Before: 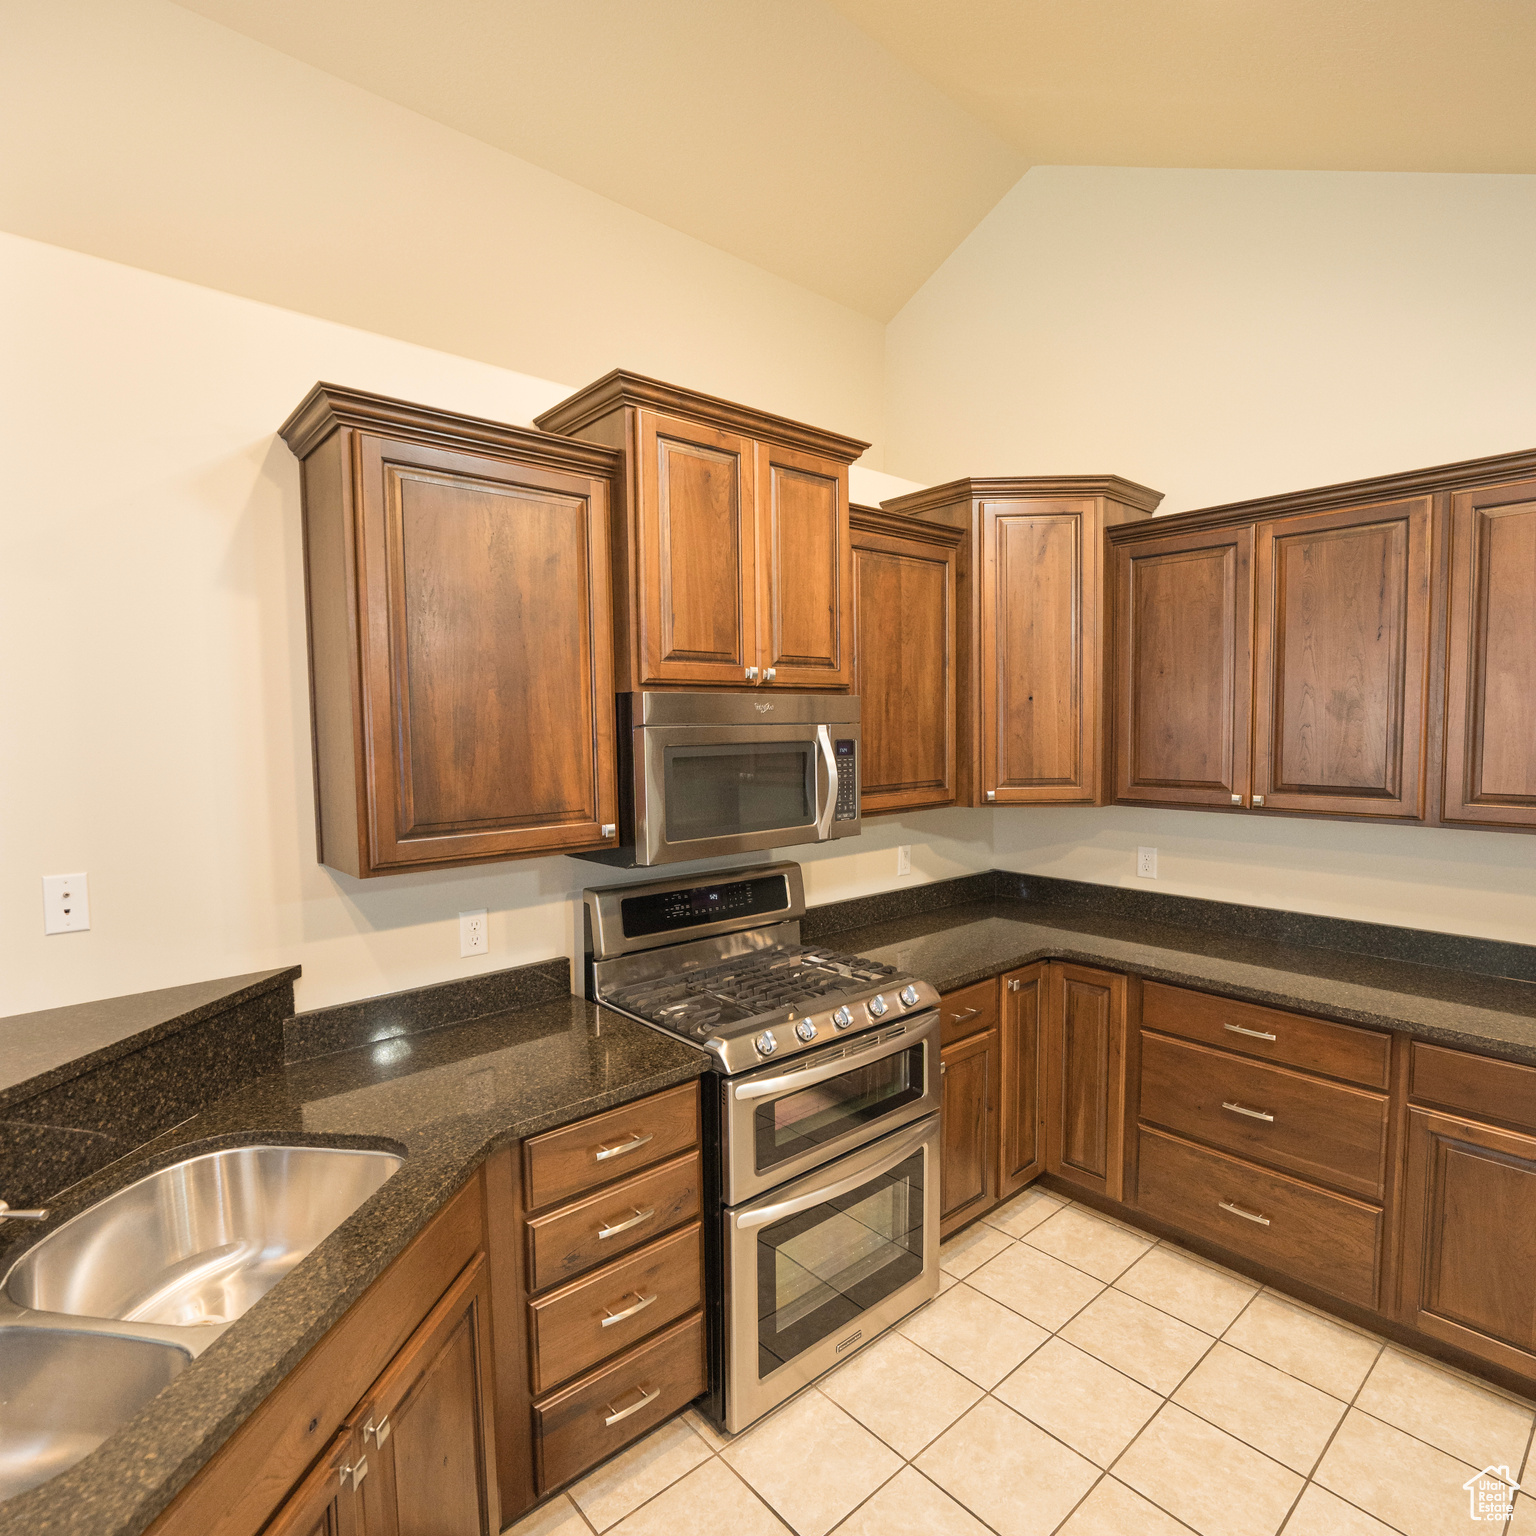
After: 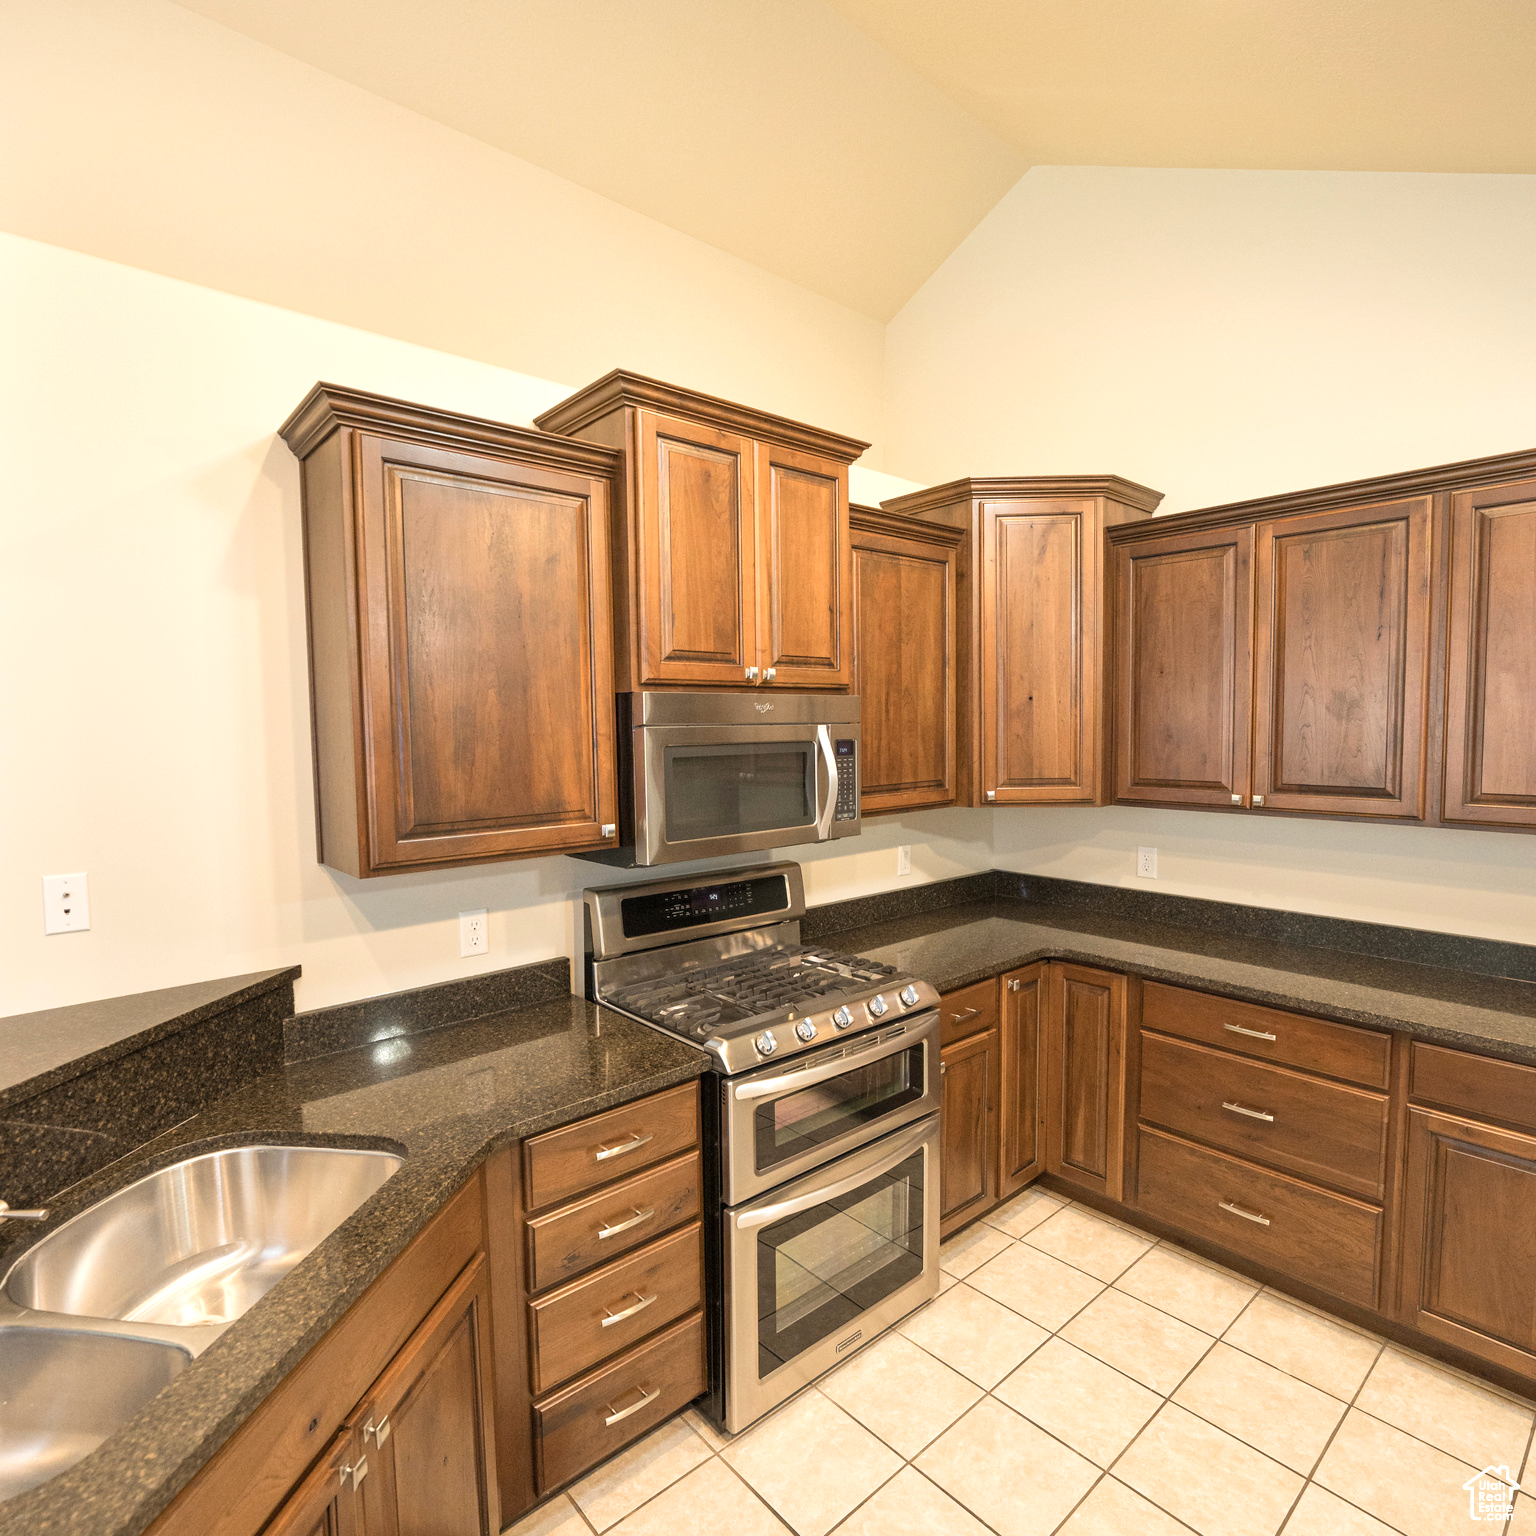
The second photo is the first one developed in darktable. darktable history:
contrast brightness saturation: saturation -0.031
exposure: black level correction 0.001, exposure 0.297 EV, compensate exposure bias true, compensate highlight preservation false
